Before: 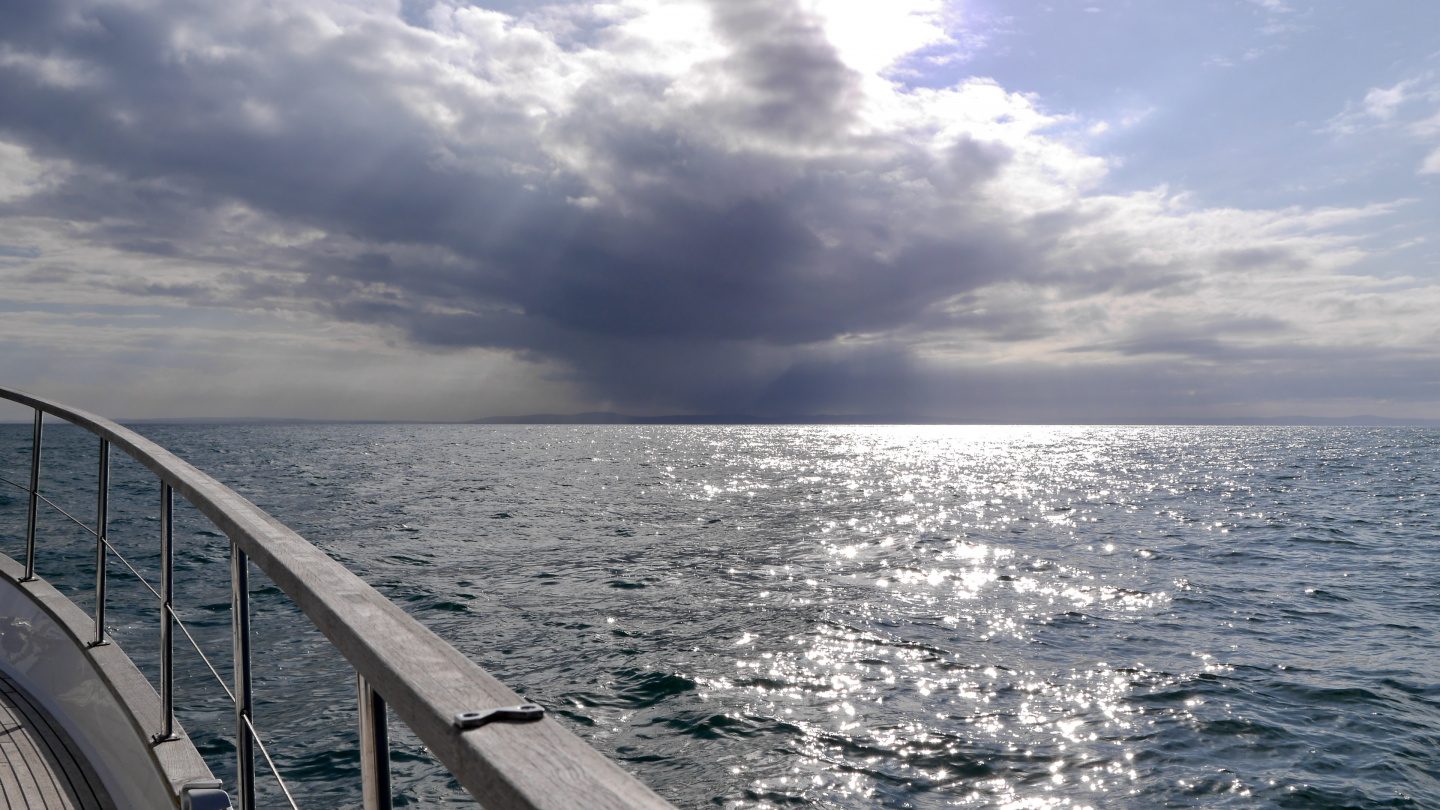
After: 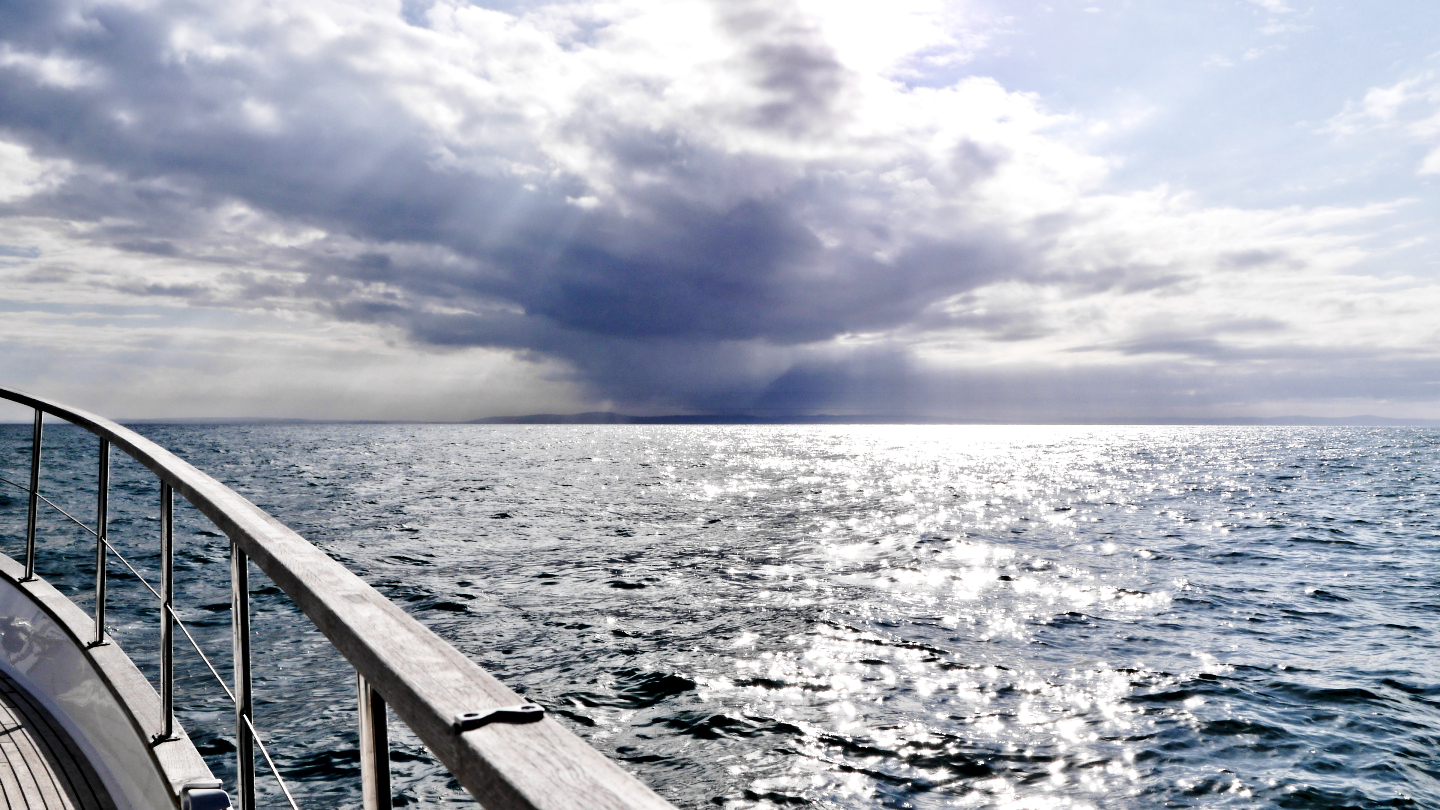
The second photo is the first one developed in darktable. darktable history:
base curve: curves: ch0 [(0, 0) (0.028, 0.03) (0.121, 0.232) (0.46, 0.748) (0.859, 0.968) (1, 1)], preserve colors none
contrast equalizer: y [[0.511, 0.558, 0.631, 0.632, 0.559, 0.512], [0.5 ×6], [0.5 ×6], [0 ×6], [0 ×6]]
